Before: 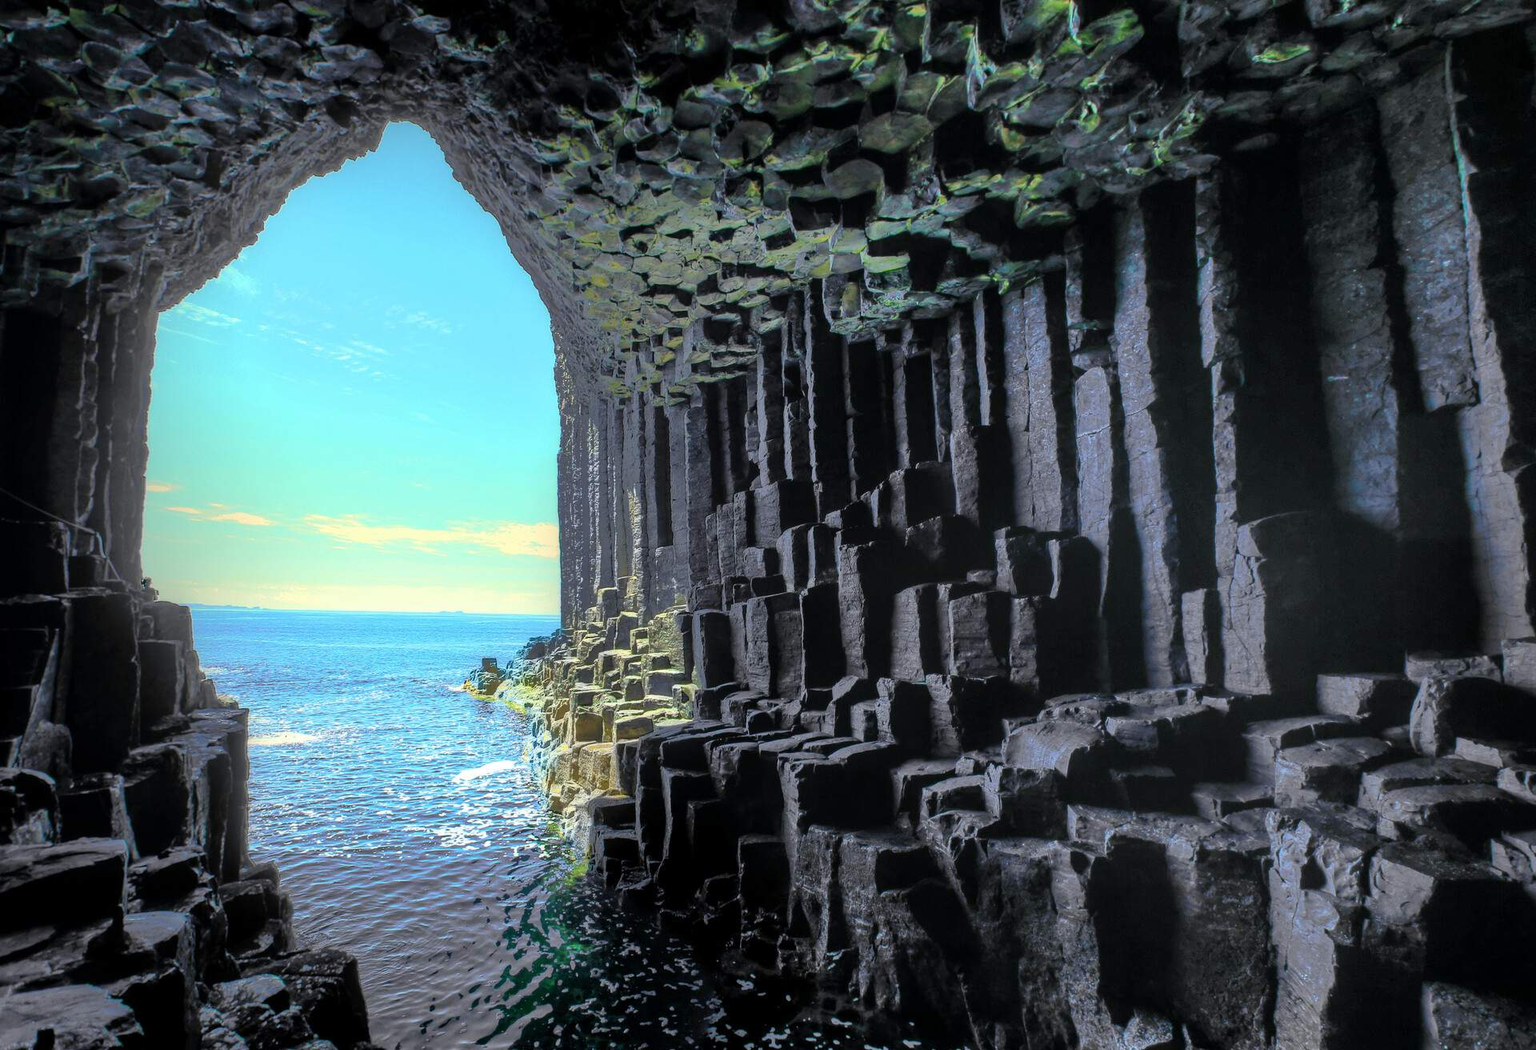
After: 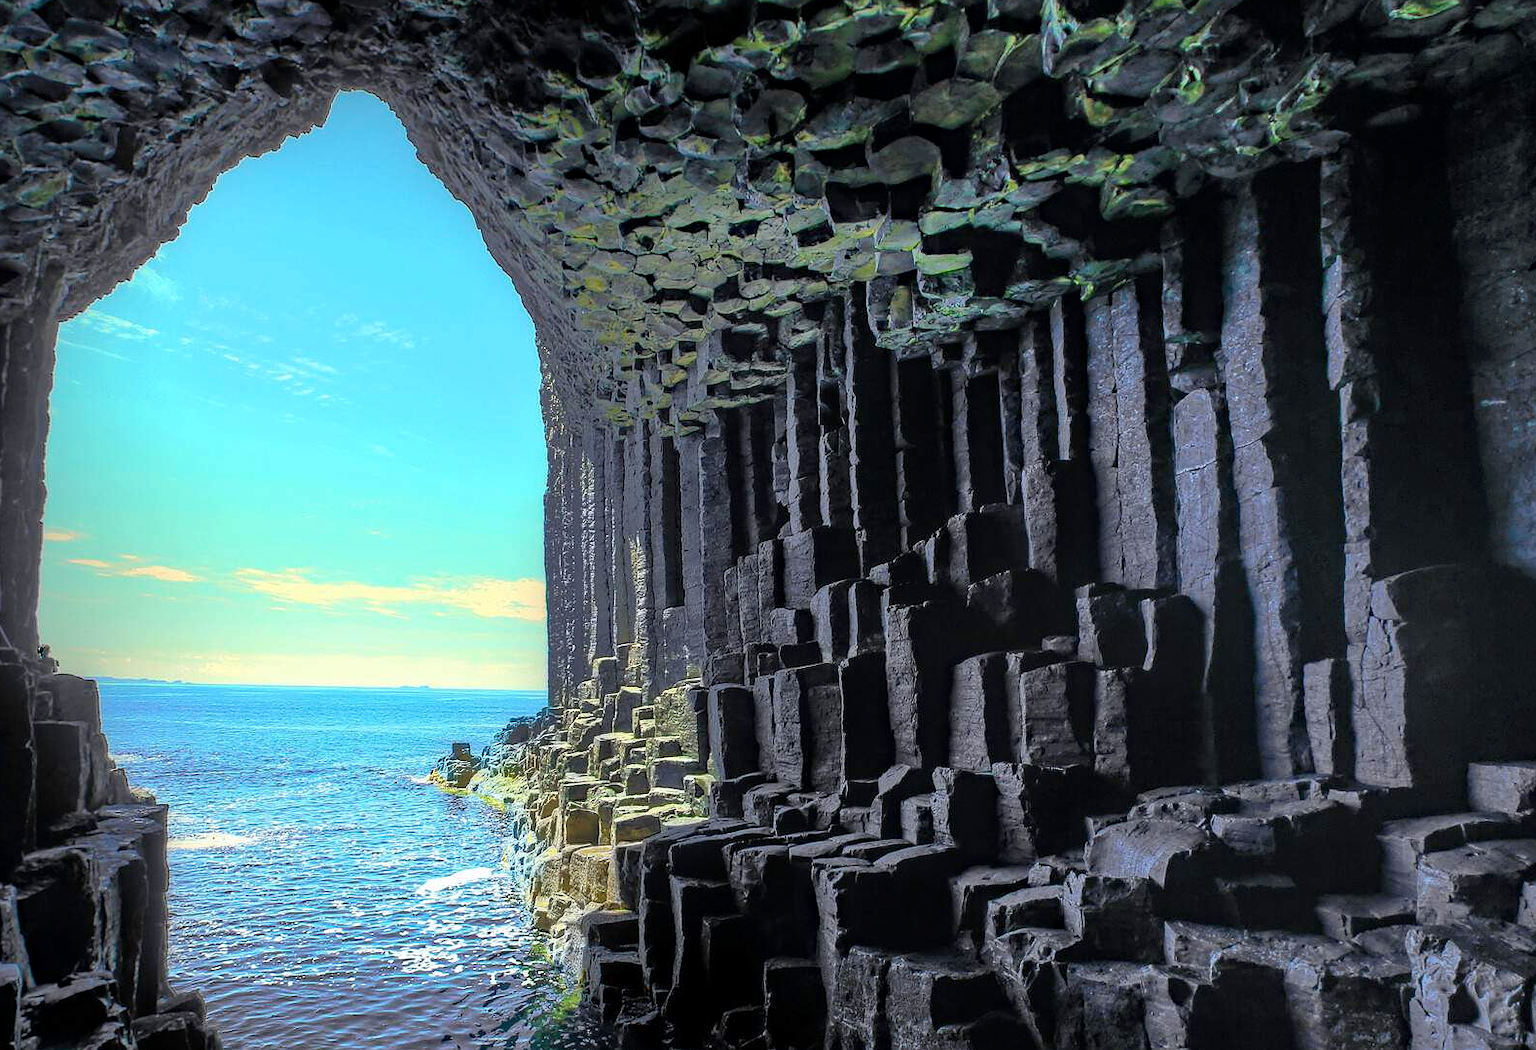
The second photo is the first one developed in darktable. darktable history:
crop and rotate: left 7.196%, top 4.574%, right 10.605%, bottom 13.178%
haze removal: compatibility mode true, adaptive false
sharpen: radius 1
